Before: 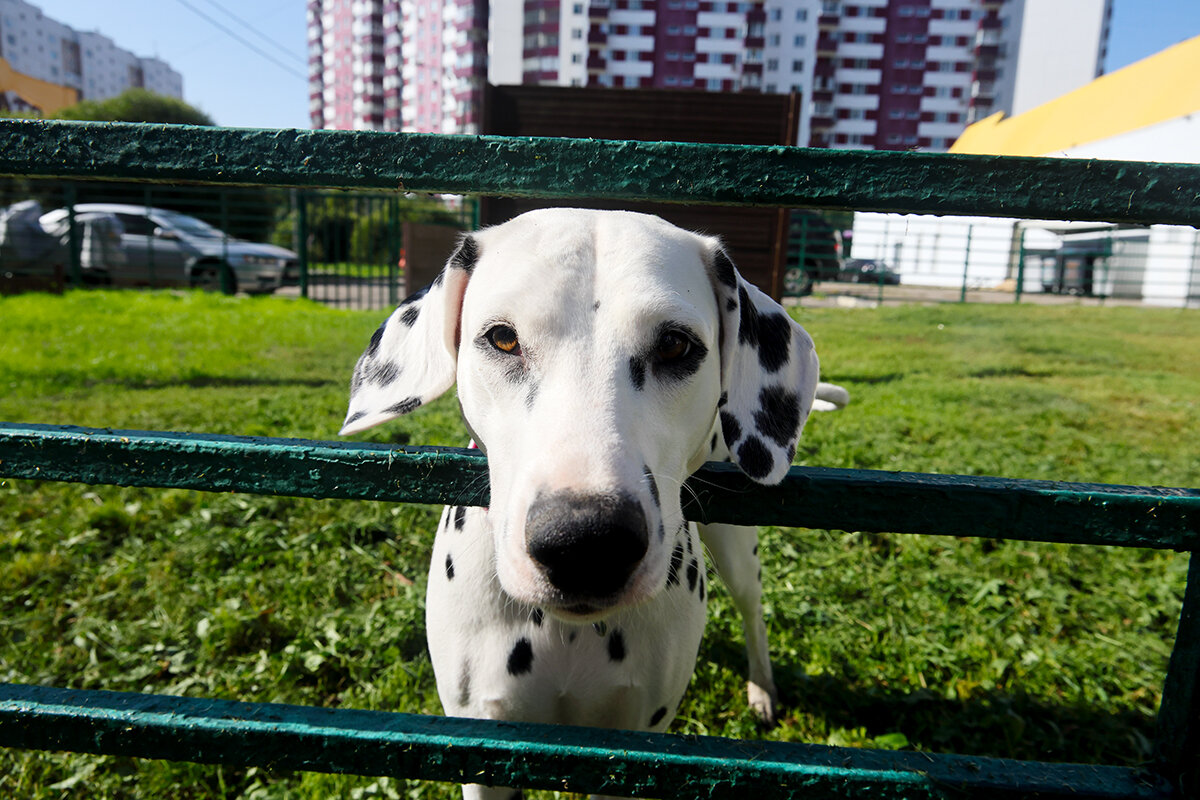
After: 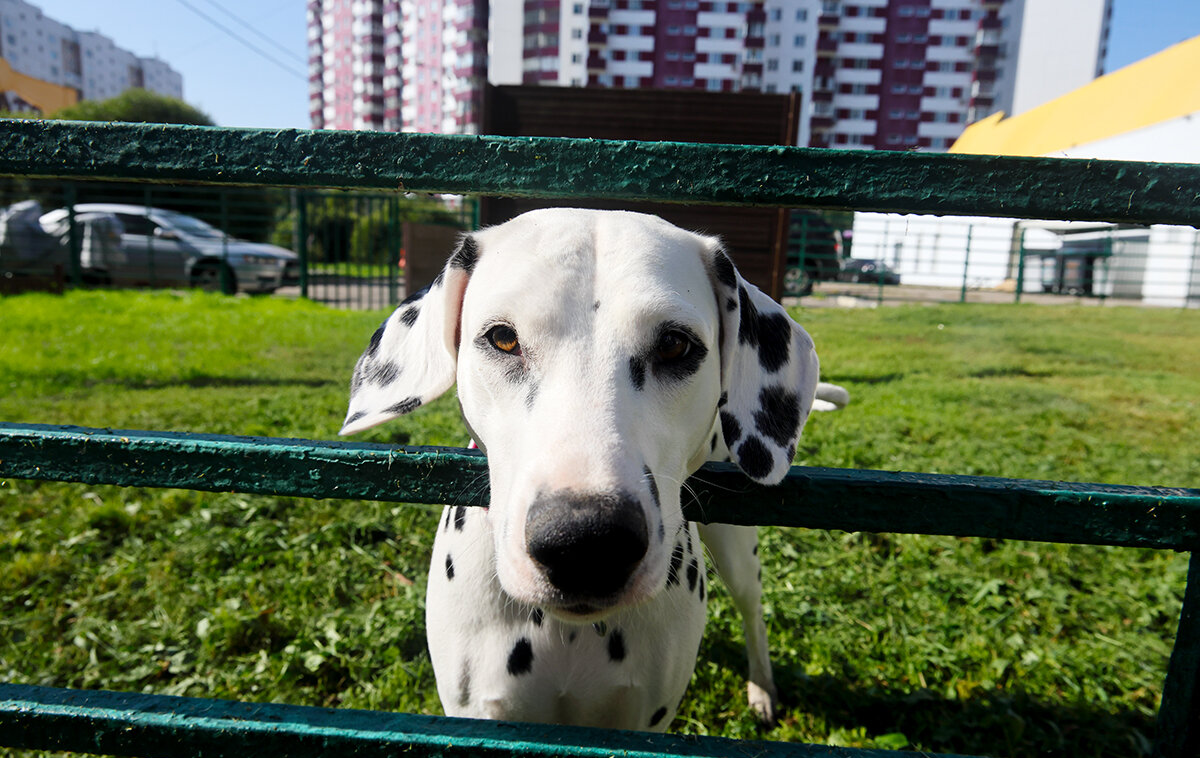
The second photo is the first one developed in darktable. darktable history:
crop and rotate: top 0.013%, bottom 5.119%
